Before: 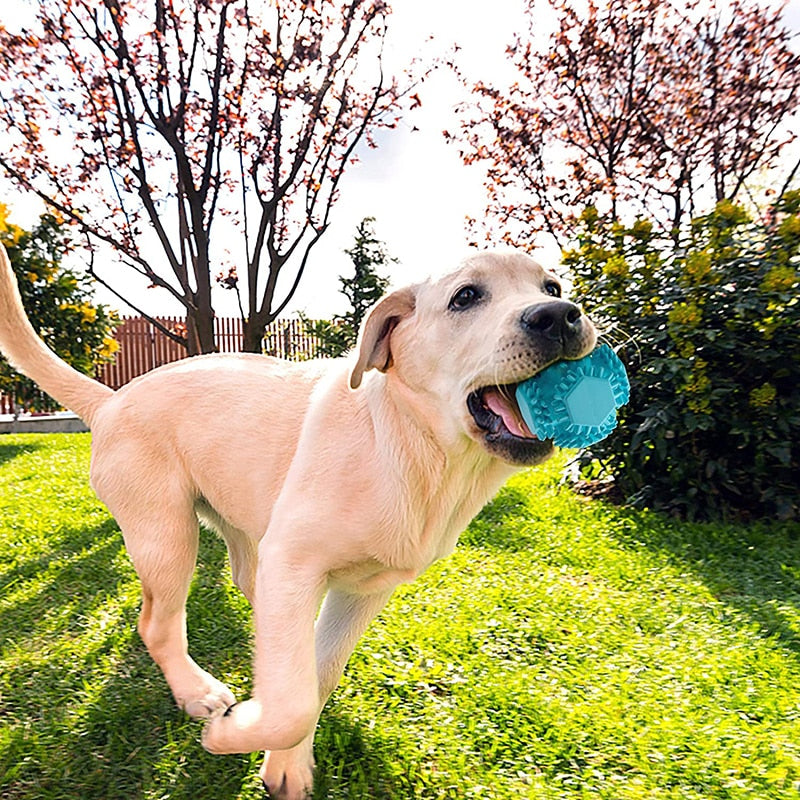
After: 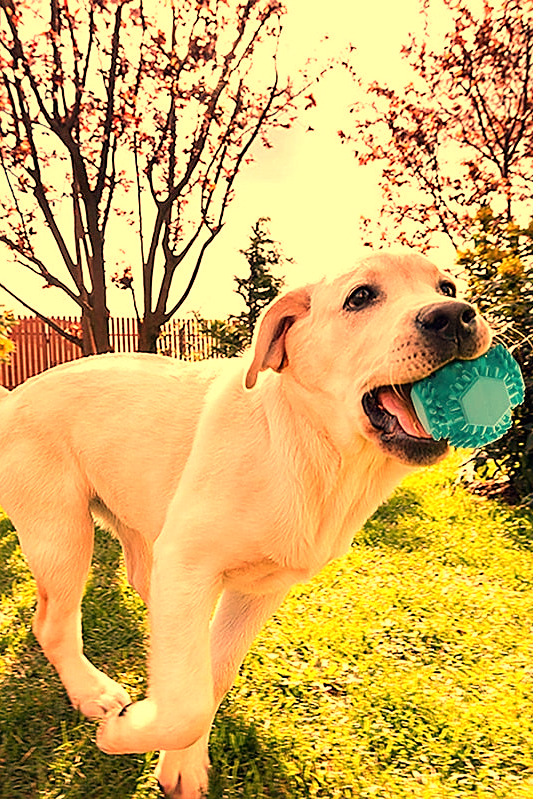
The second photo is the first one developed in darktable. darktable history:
sharpen: amount 0.2
crop and rotate: left 13.342%, right 19.991%
white balance: red 1.467, blue 0.684
